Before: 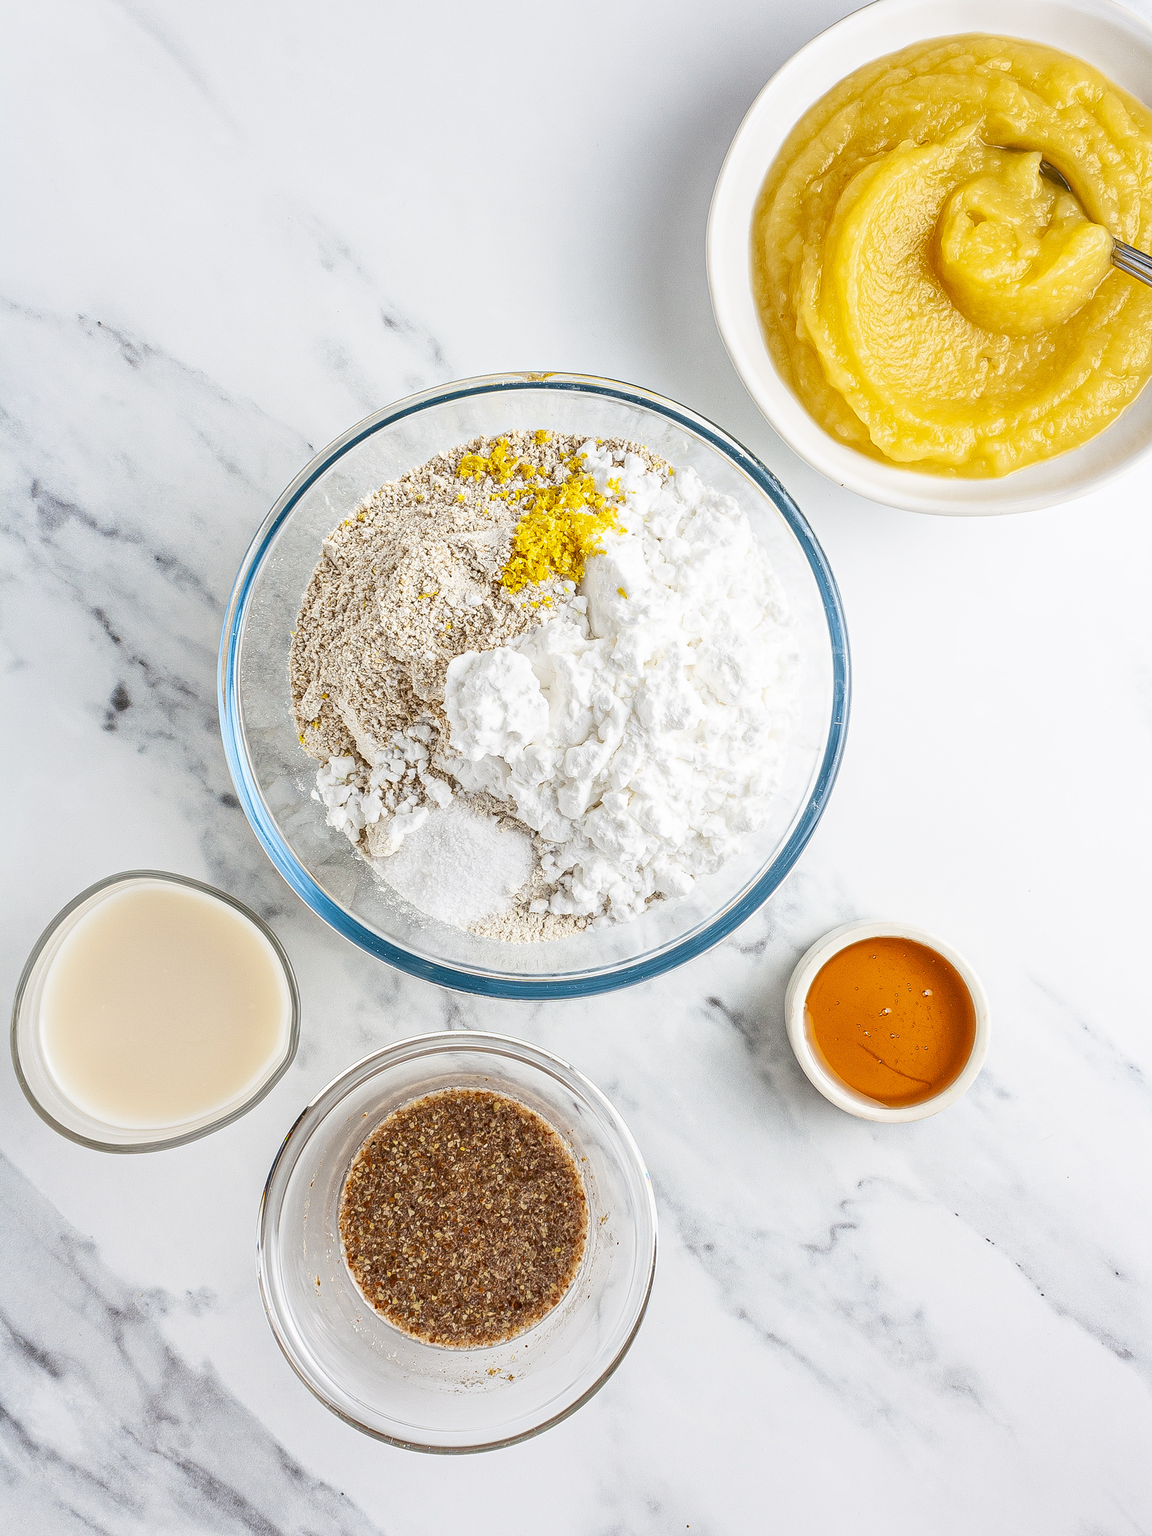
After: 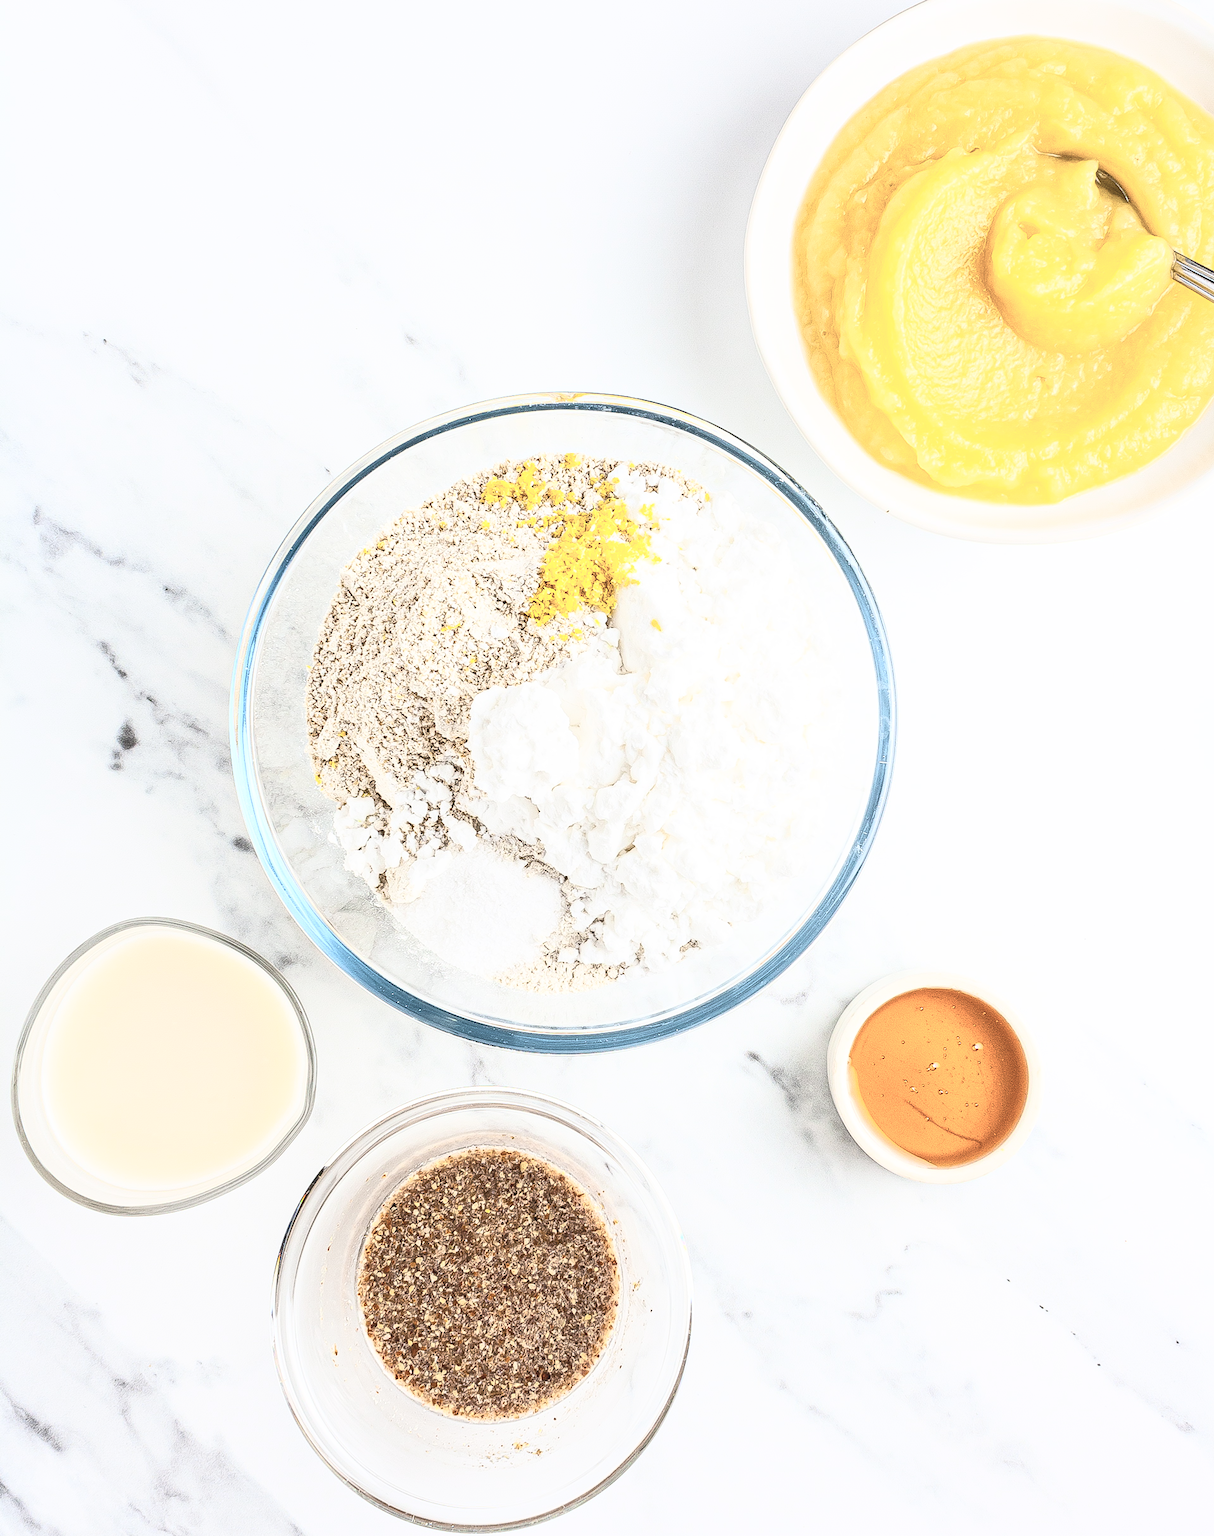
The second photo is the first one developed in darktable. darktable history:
crop and rotate: top 0%, bottom 5.097%
contrast brightness saturation: contrast 0.43, brightness 0.56, saturation -0.19
tone equalizer: on, module defaults
